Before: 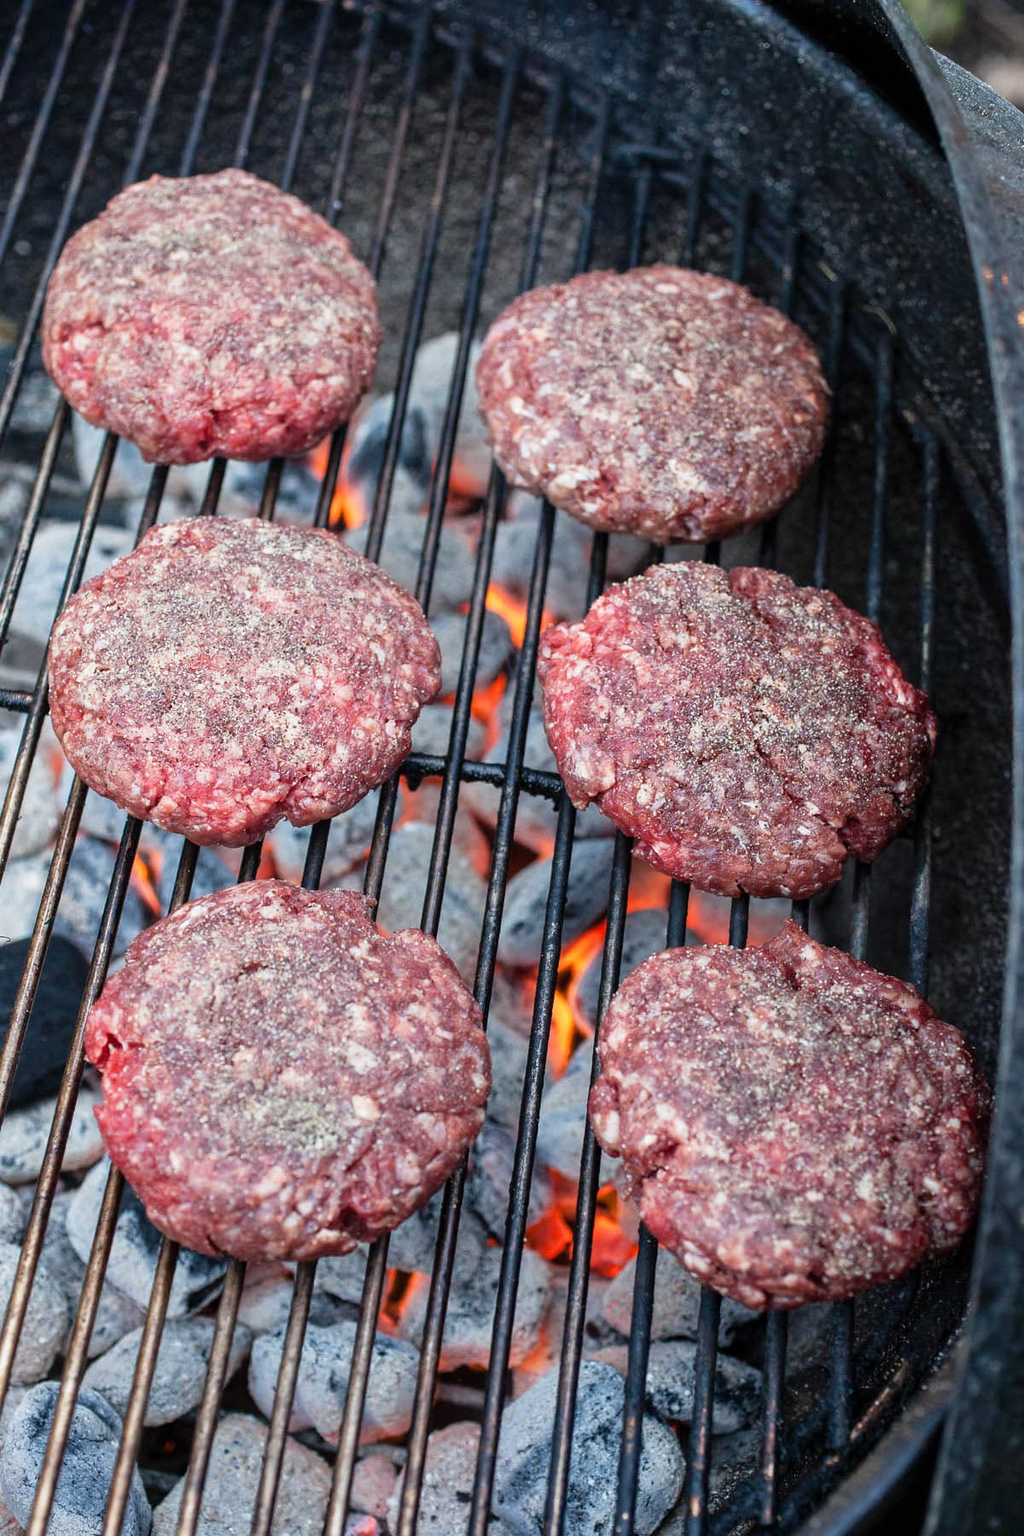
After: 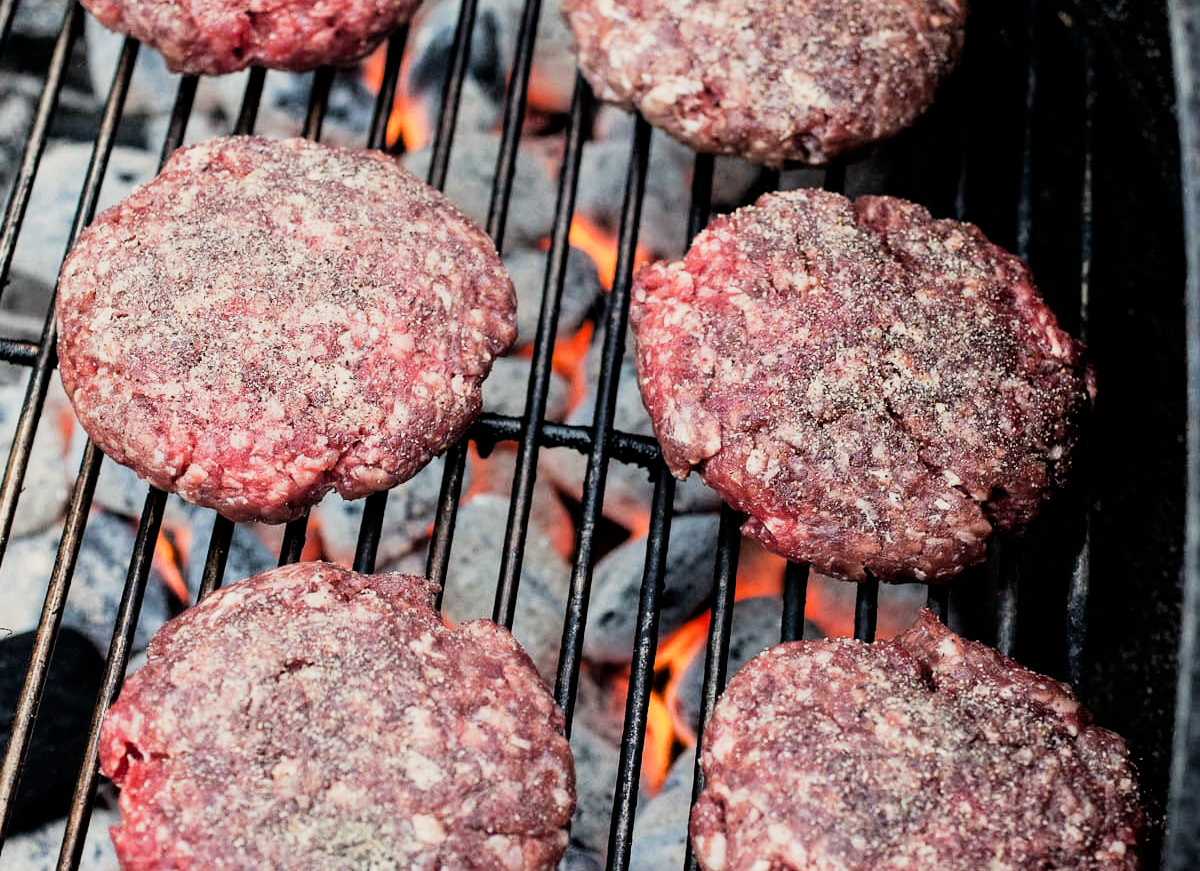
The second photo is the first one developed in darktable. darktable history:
filmic rgb: black relative exposure -5 EV, white relative exposure 3.5 EV, hardness 3.19, contrast 1.4, highlights saturation mix -50%
crop and rotate: top 26.056%, bottom 25.543%
color calibration: x 0.329, y 0.345, temperature 5633 K
